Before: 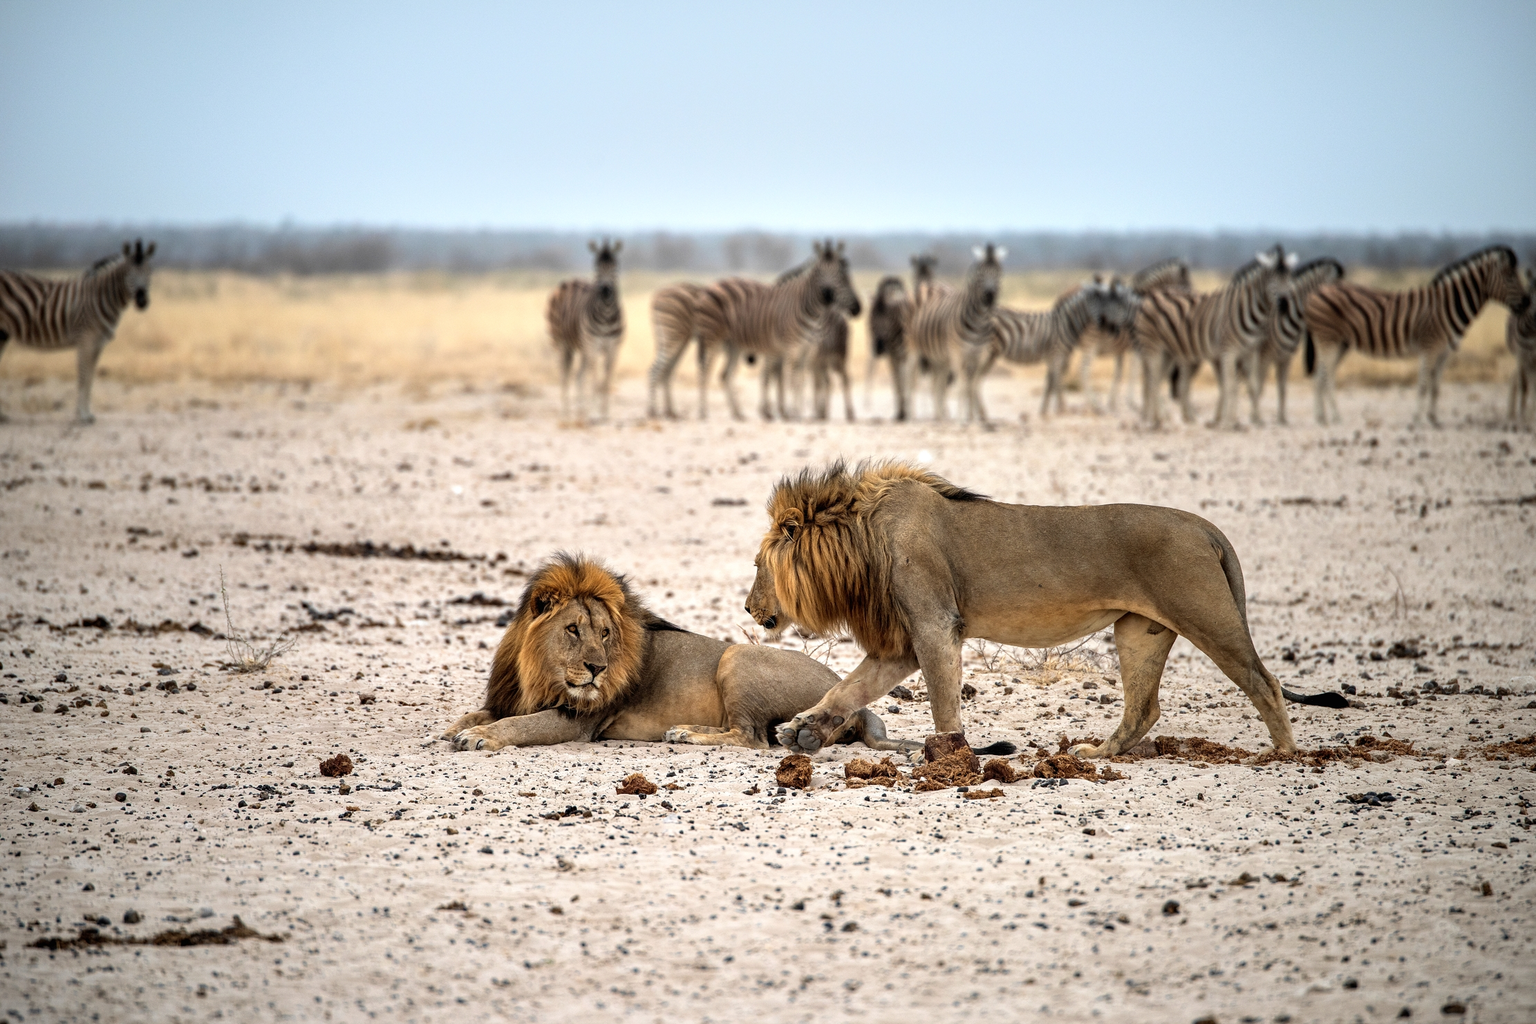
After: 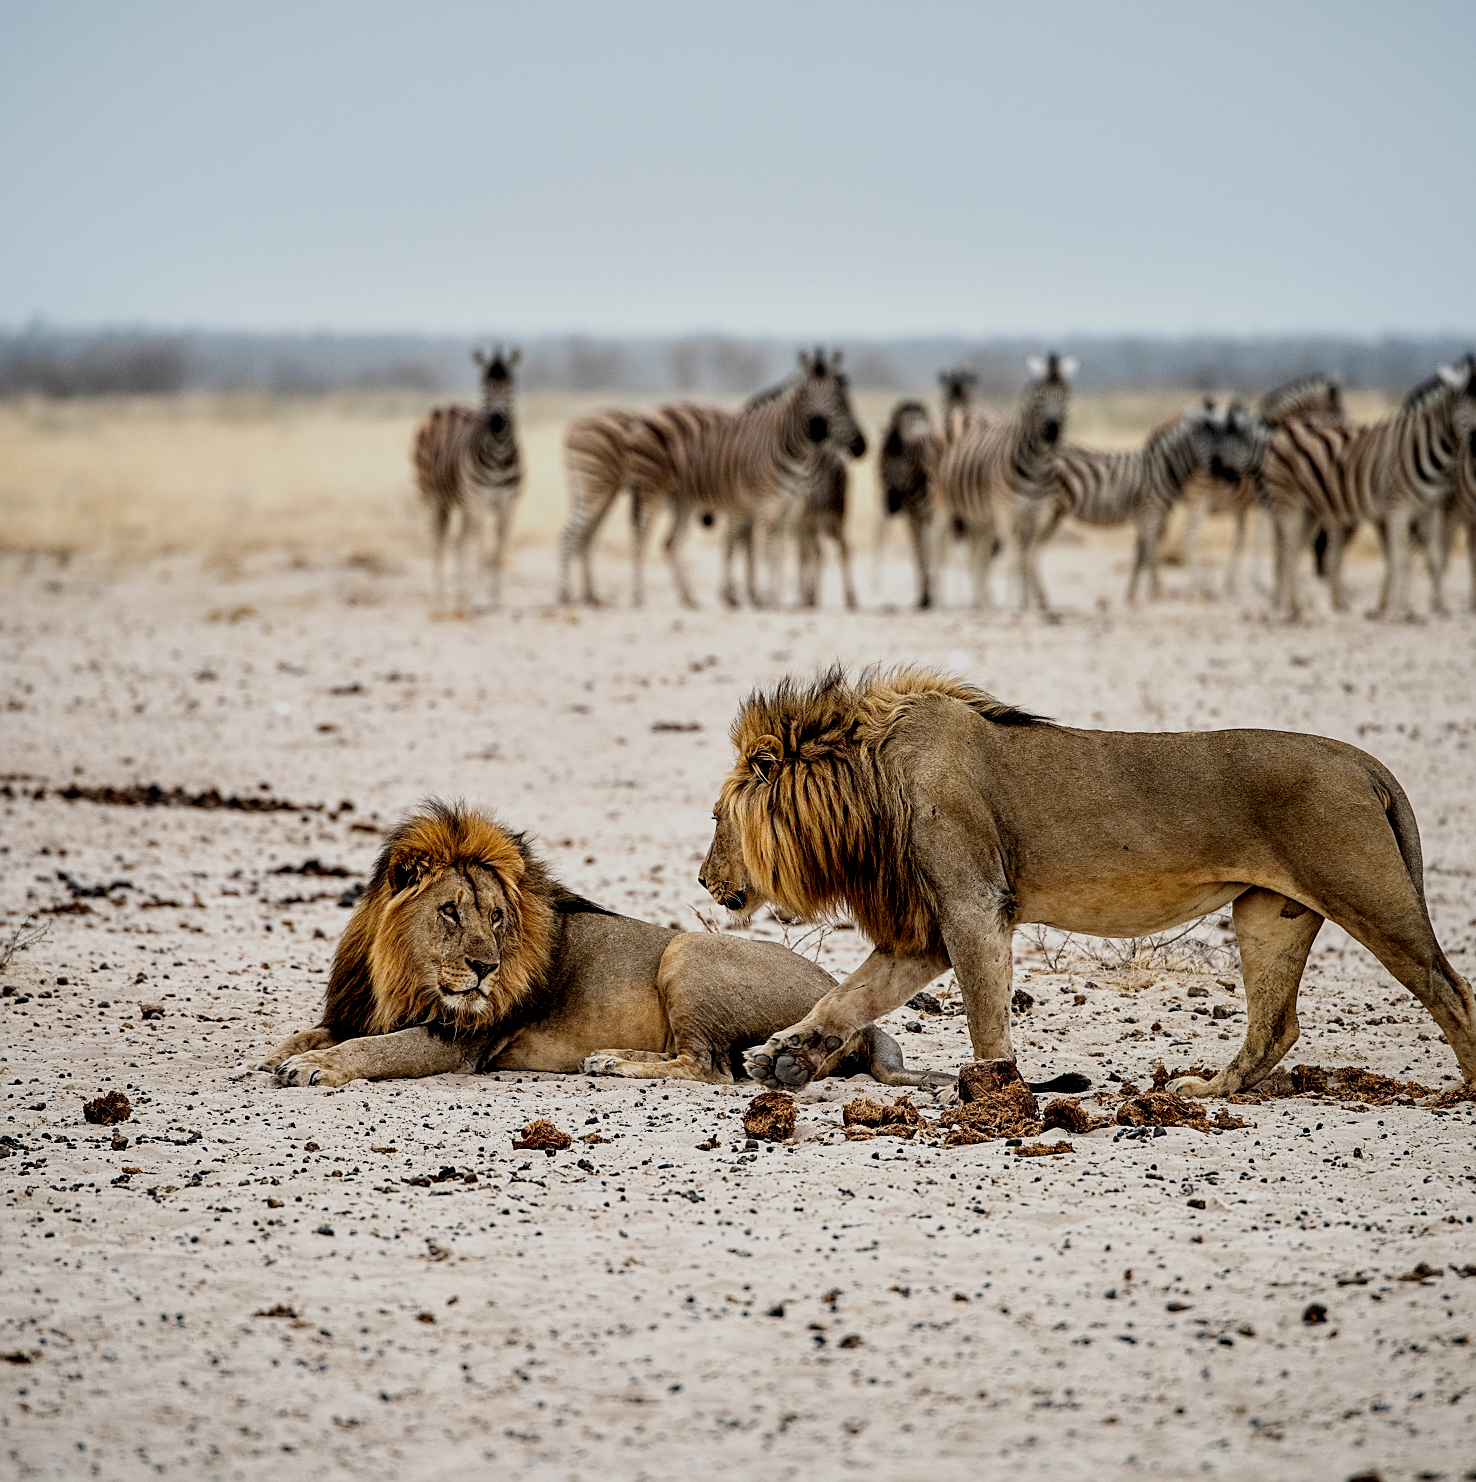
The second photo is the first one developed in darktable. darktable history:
crop: left 17.098%, right 16.461%
sharpen: amount 0.543
color zones: curves: ch0 [(0, 0.5) (0.143, 0.5) (0.286, 0.5) (0.429, 0.5) (0.571, 0.5) (0.714, 0.476) (0.857, 0.5) (1, 0.5)]; ch2 [(0, 0.5) (0.143, 0.5) (0.286, 0.5) (0.429, 0.5) (0.571, 0.5) (0.714, 0.487) (0.857, 0.5) (1, 0.5)]
local contrast: highlights 105%, shadows 100%, detail 119%, midtone range 0.2
exposure: compensate exposure bias true, compensate highlight preservation false
color correction: highlights a* -0.112, highlights b* 0.124
filmic rgb: middle gray luminance 29.04%, black relative exposure -10.3 EV, white relative exposure 5.49 EV, target black luminance 0%, hardness 3.94, latitude 2.62%, contrast 1.122, highlights saturation mix 5.36%, shadows ↔ highlights balance 14.49%, add noise in highlights 0.001, preserve chrominance no, color science v3 (2019), use custom middle-gray values true, iterations of high-quality reconstruction 0, contrast in highlights soft
